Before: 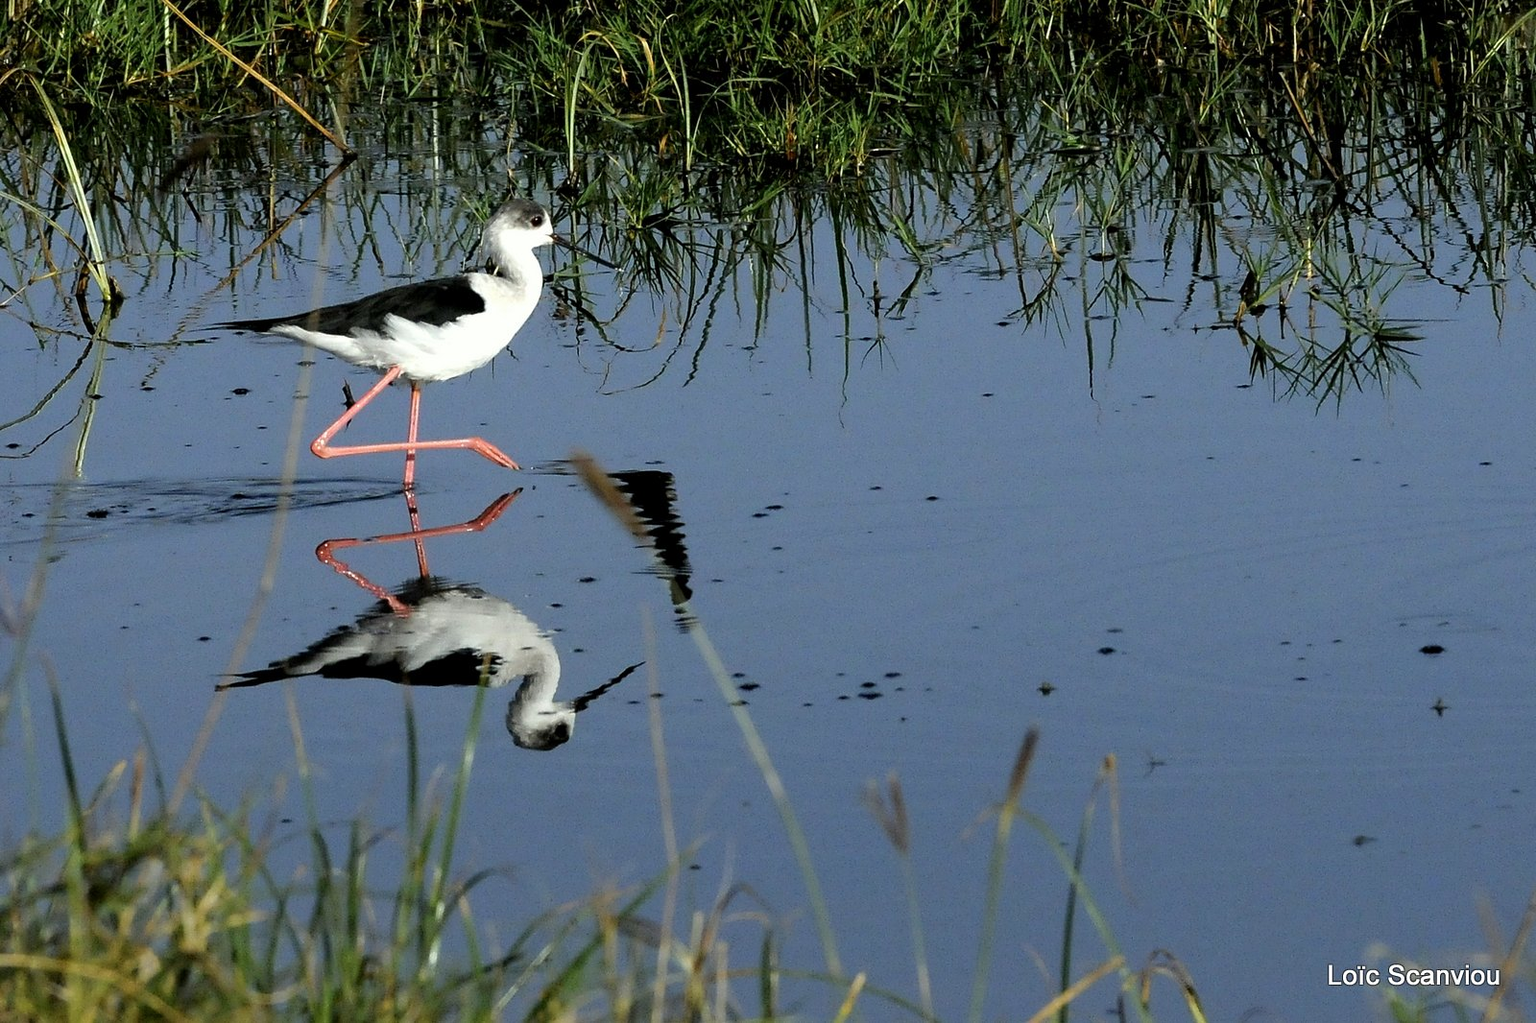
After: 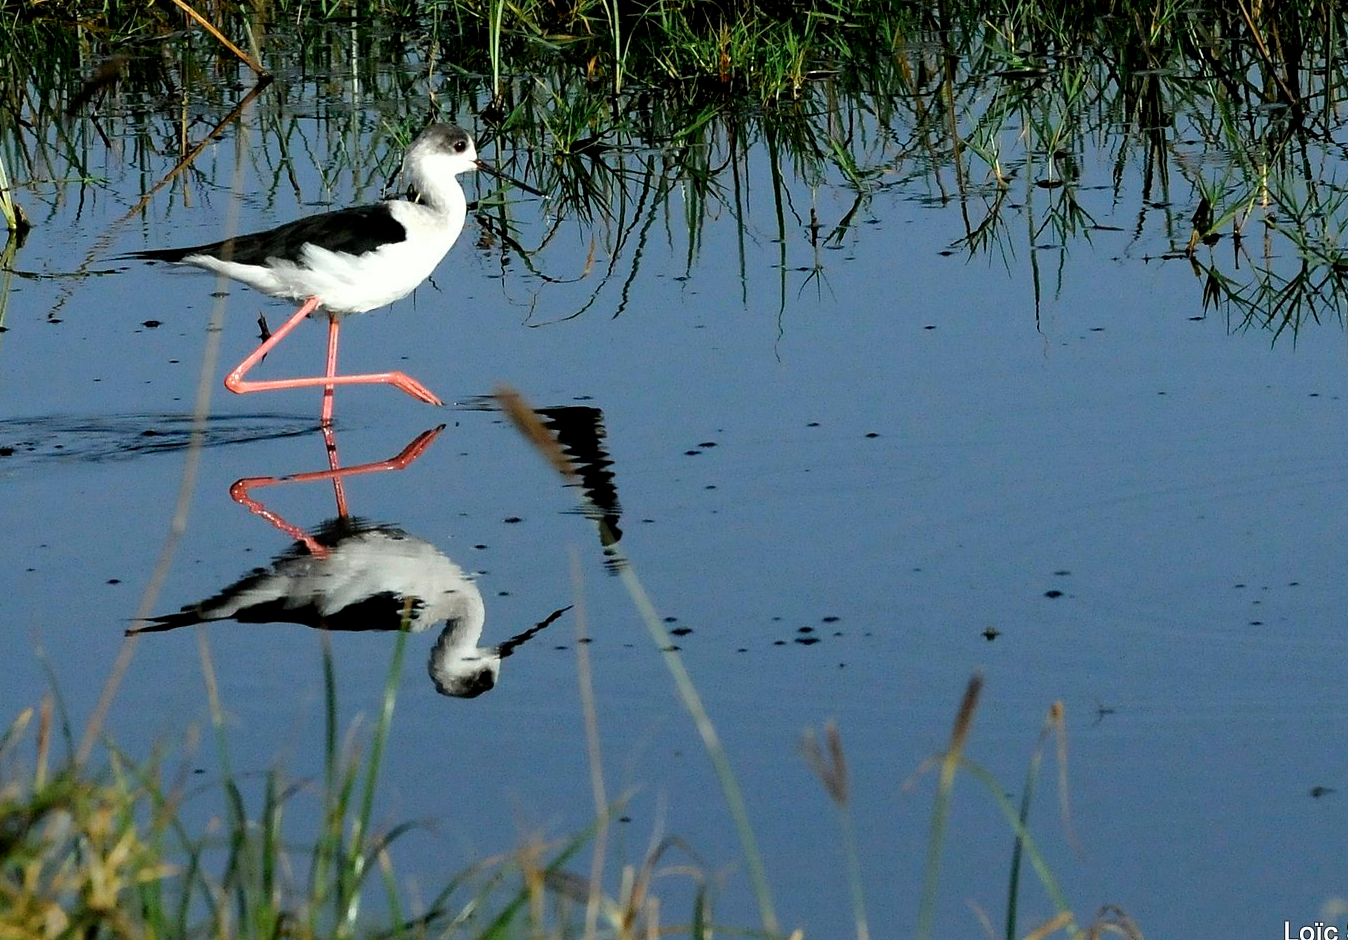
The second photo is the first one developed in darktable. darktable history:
crop: left 6.213%, top 7.957%, right 9.528%, bottom 3.769%
